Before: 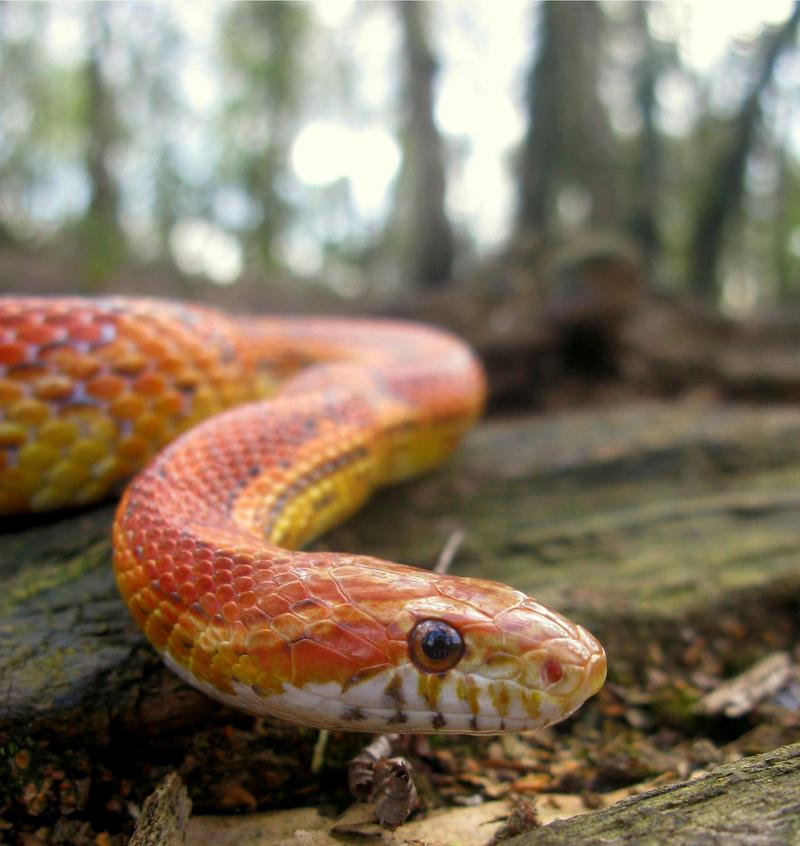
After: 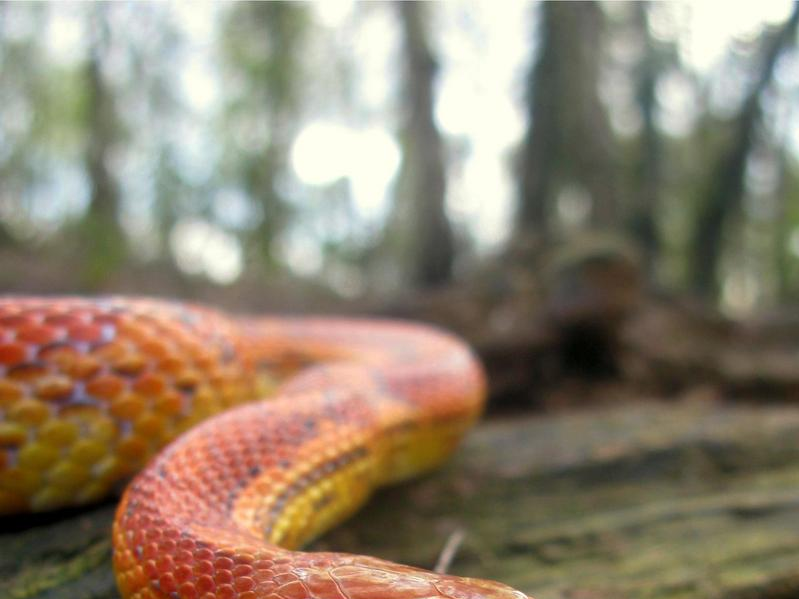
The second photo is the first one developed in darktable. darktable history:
base curve: curves: ch0 [(0, 0) (0.472, 0.455) (1, 1)], preserve colors none
crop: right 0%, bottom 29.131%
